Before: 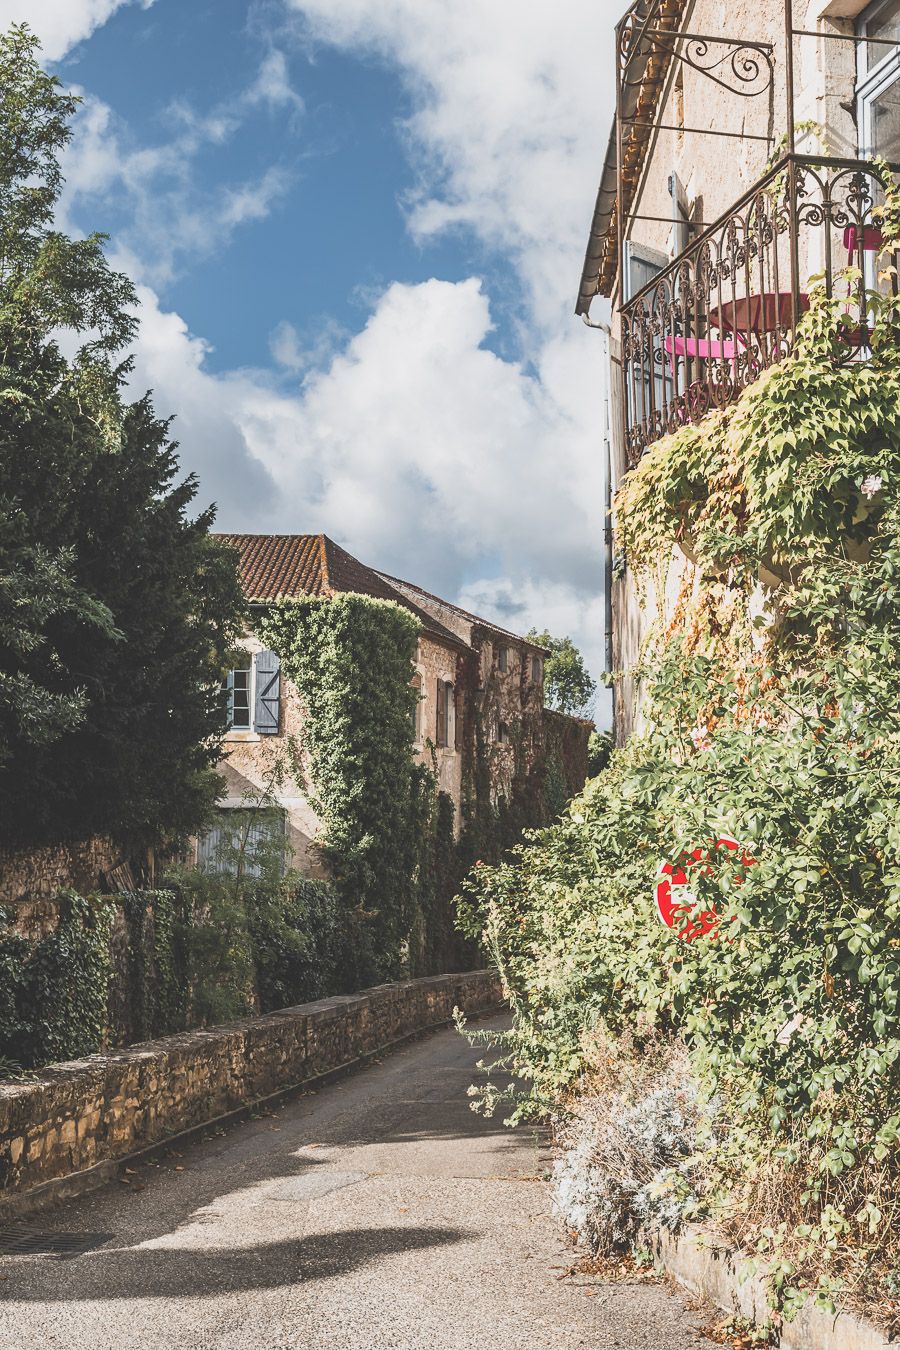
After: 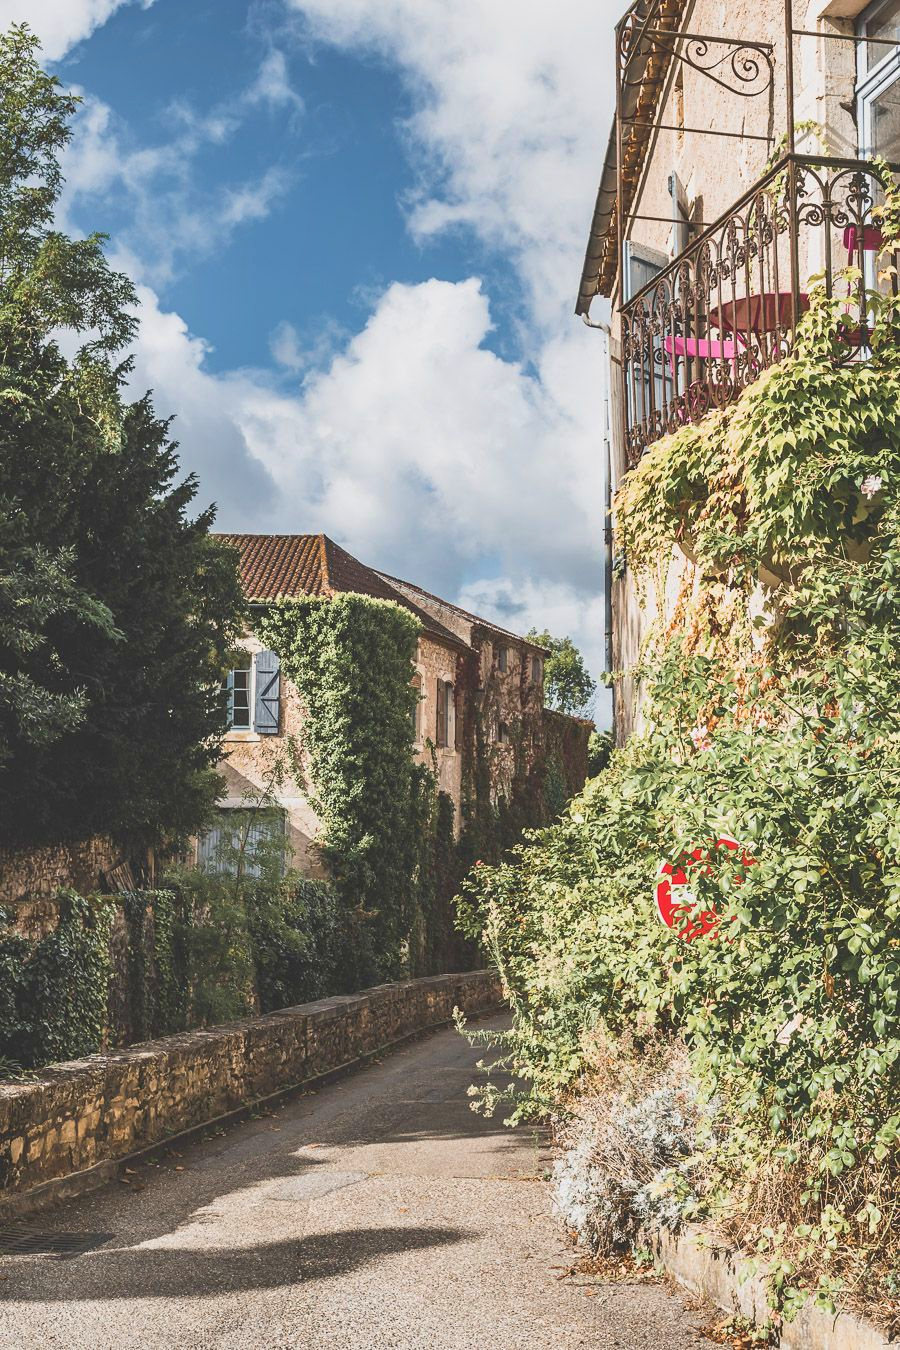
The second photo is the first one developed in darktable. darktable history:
velvia: on, module defaults
shadows and highlights: radius 126.78, shadows 30.46, highlights -31.1, low approximation 0.01, soften with gaussian
